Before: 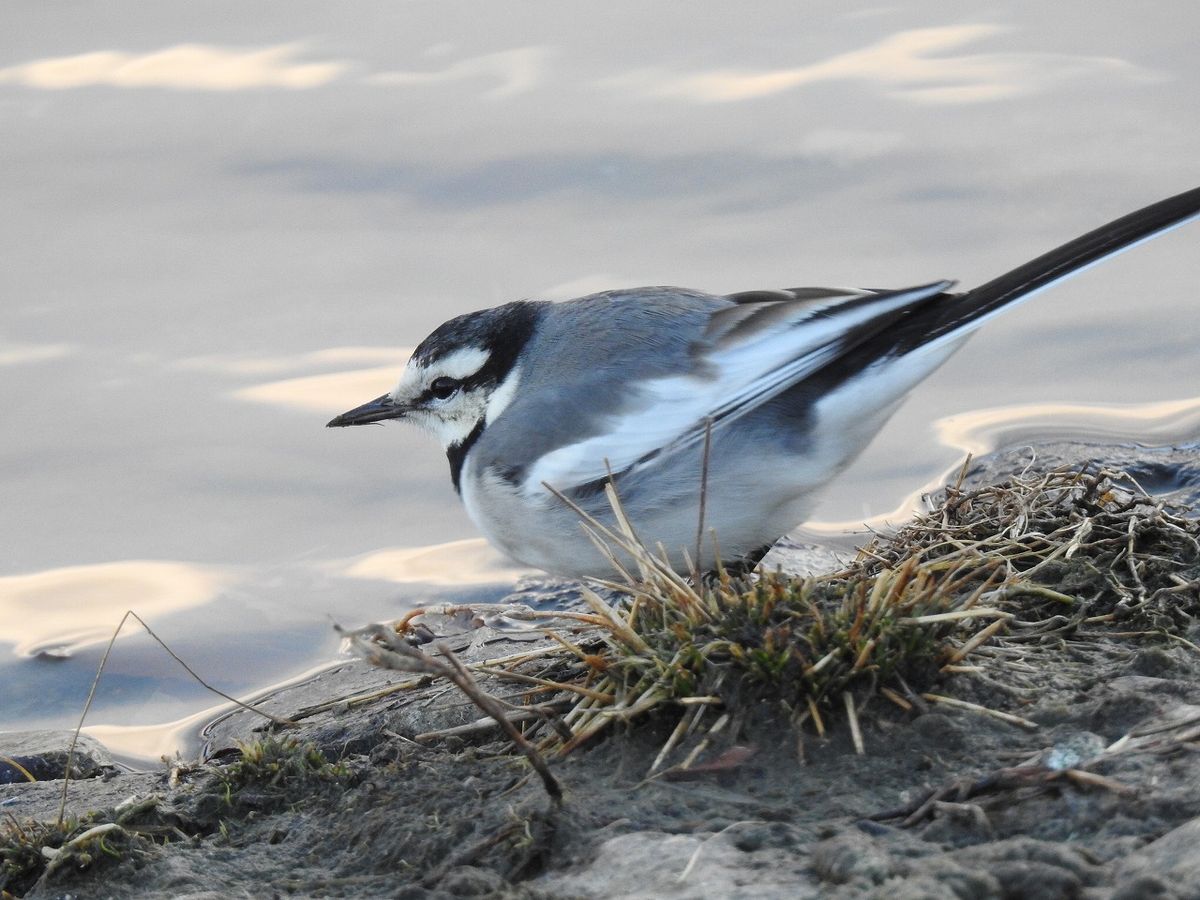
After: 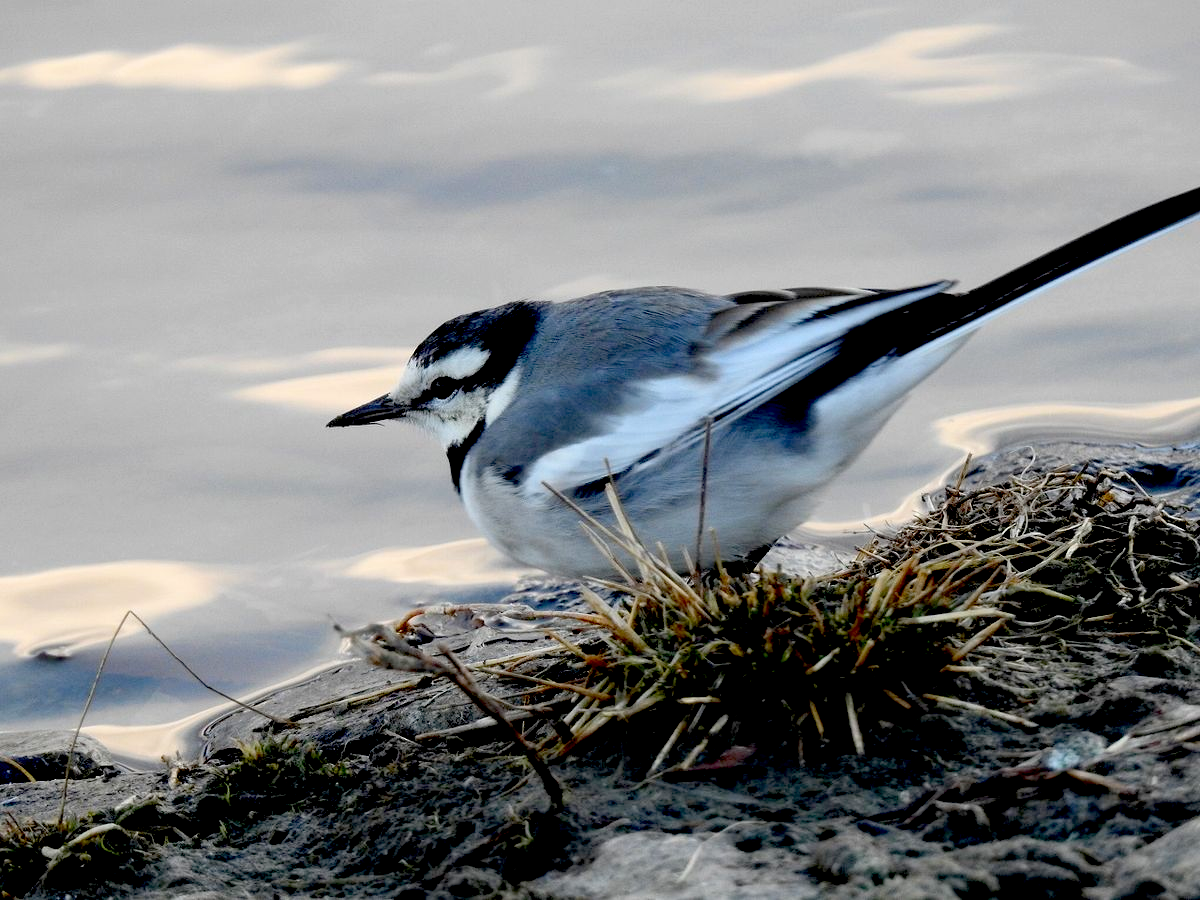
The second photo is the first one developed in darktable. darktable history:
exposure: black level correction 0.058, compensate highlight preservation false
